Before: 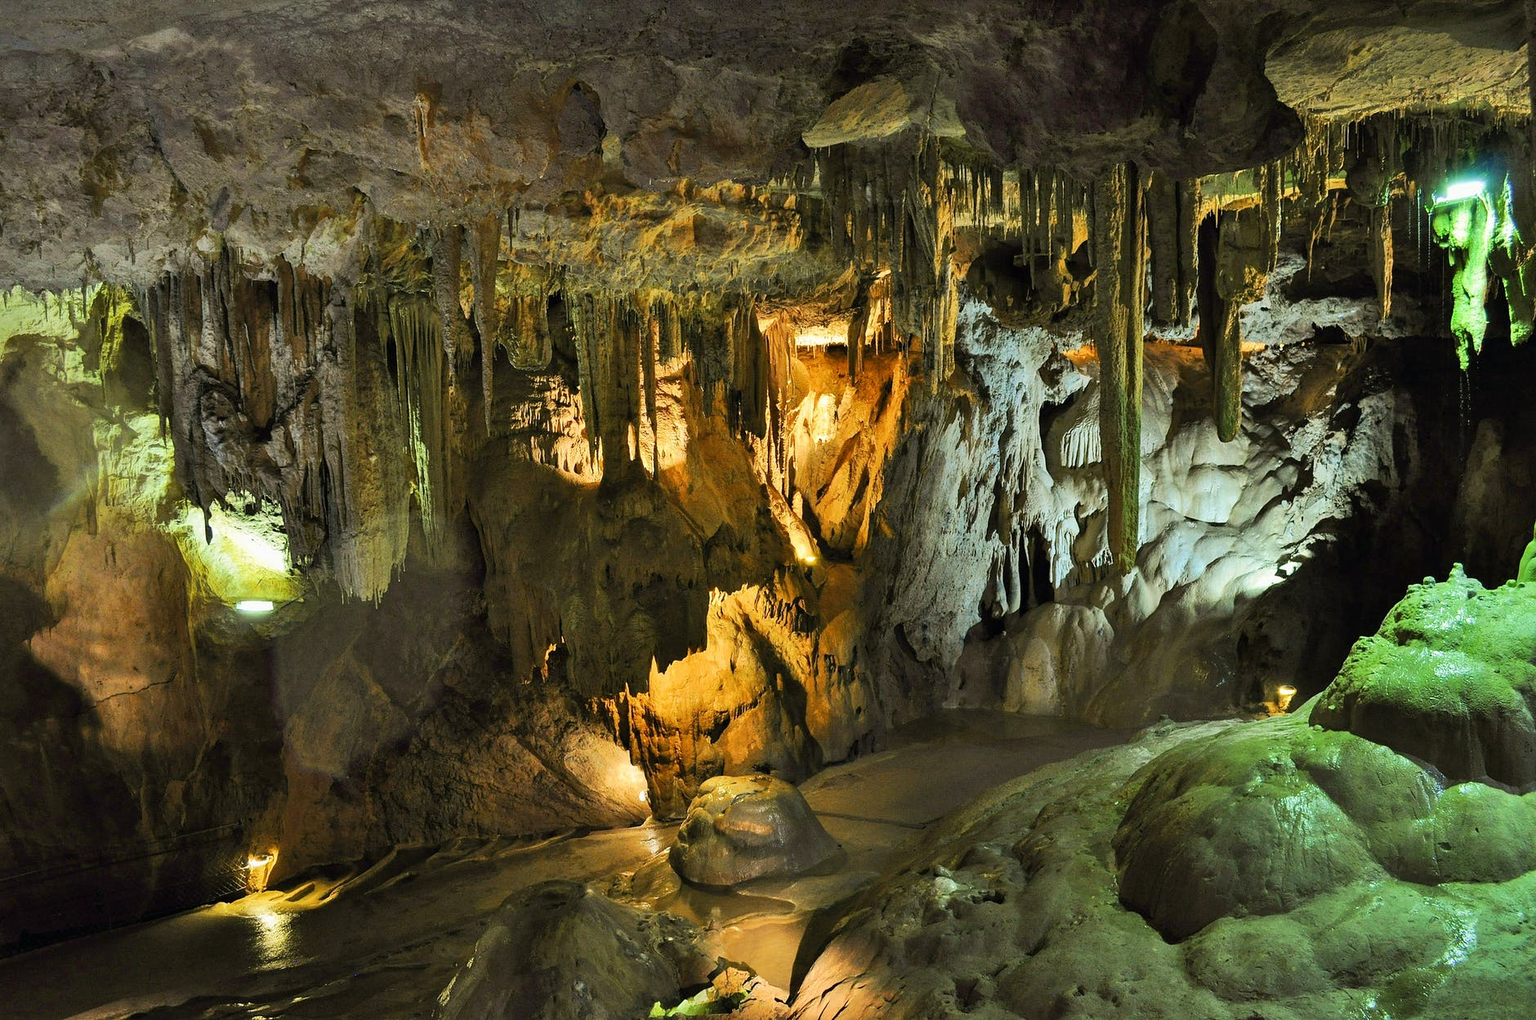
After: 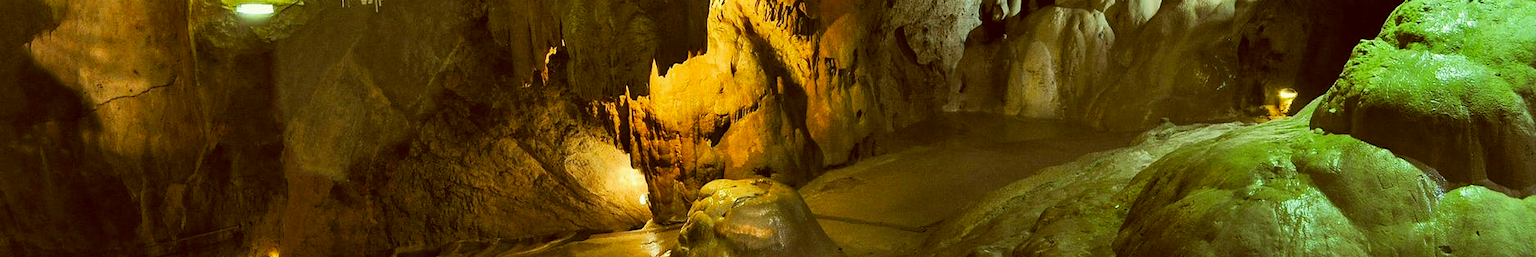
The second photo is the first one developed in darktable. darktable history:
crop and rotate: top 58.592%, bottom 16.18%
color correction: highlights a* -5.32, highlights b* 9.8, shadows a* 9.83, shadows b* 24.1
